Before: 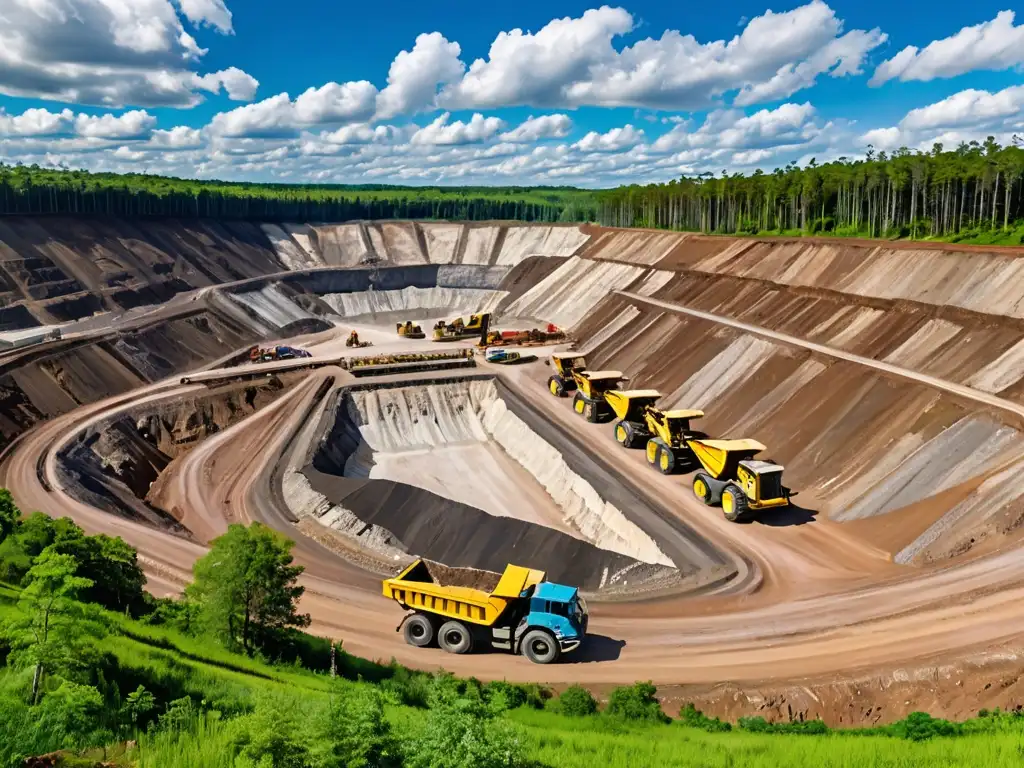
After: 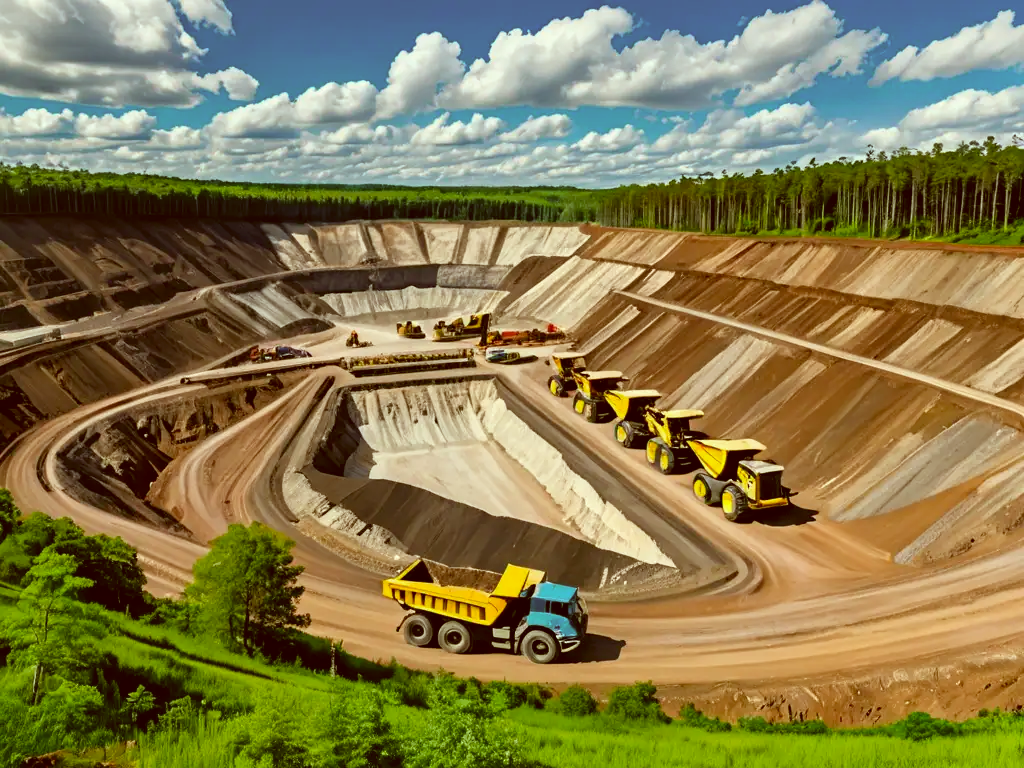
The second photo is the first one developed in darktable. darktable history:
color correction: highlights a* -6.21, highlights b* 9.26, shadows a* 10.41, shadows b* 23.68
